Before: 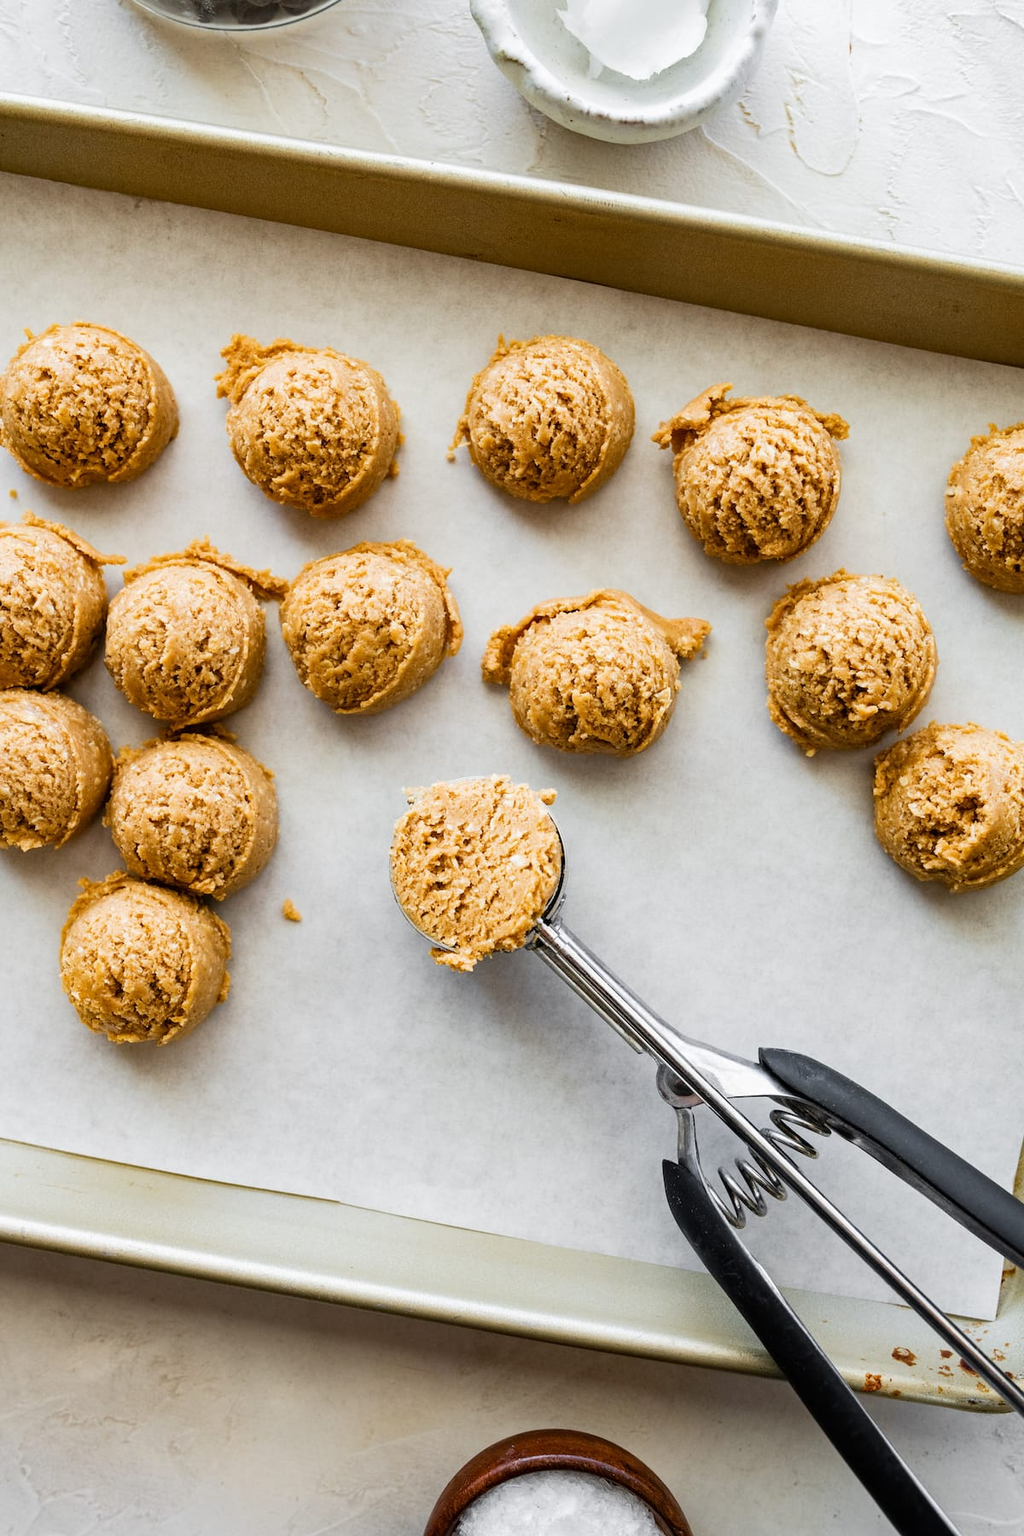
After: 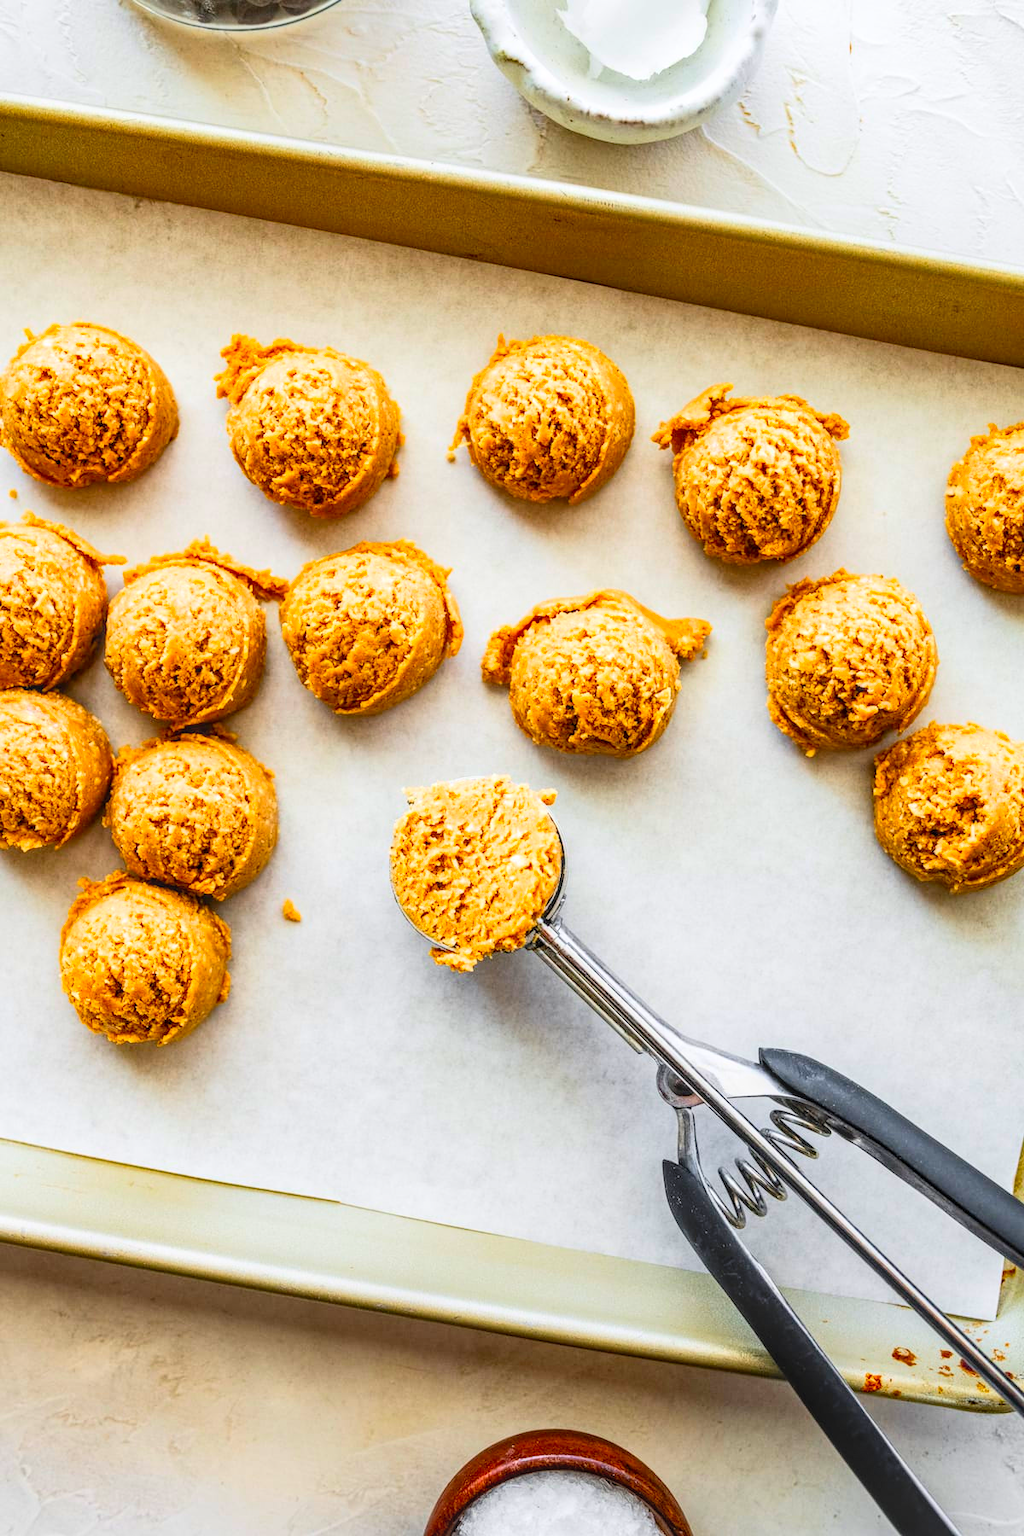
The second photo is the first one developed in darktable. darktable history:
local contrast: highlights 1%, shadows 4%, detail 134%
contrast brightness saturation: contrast 0.197, brightness 0.196, saturation 0.814
